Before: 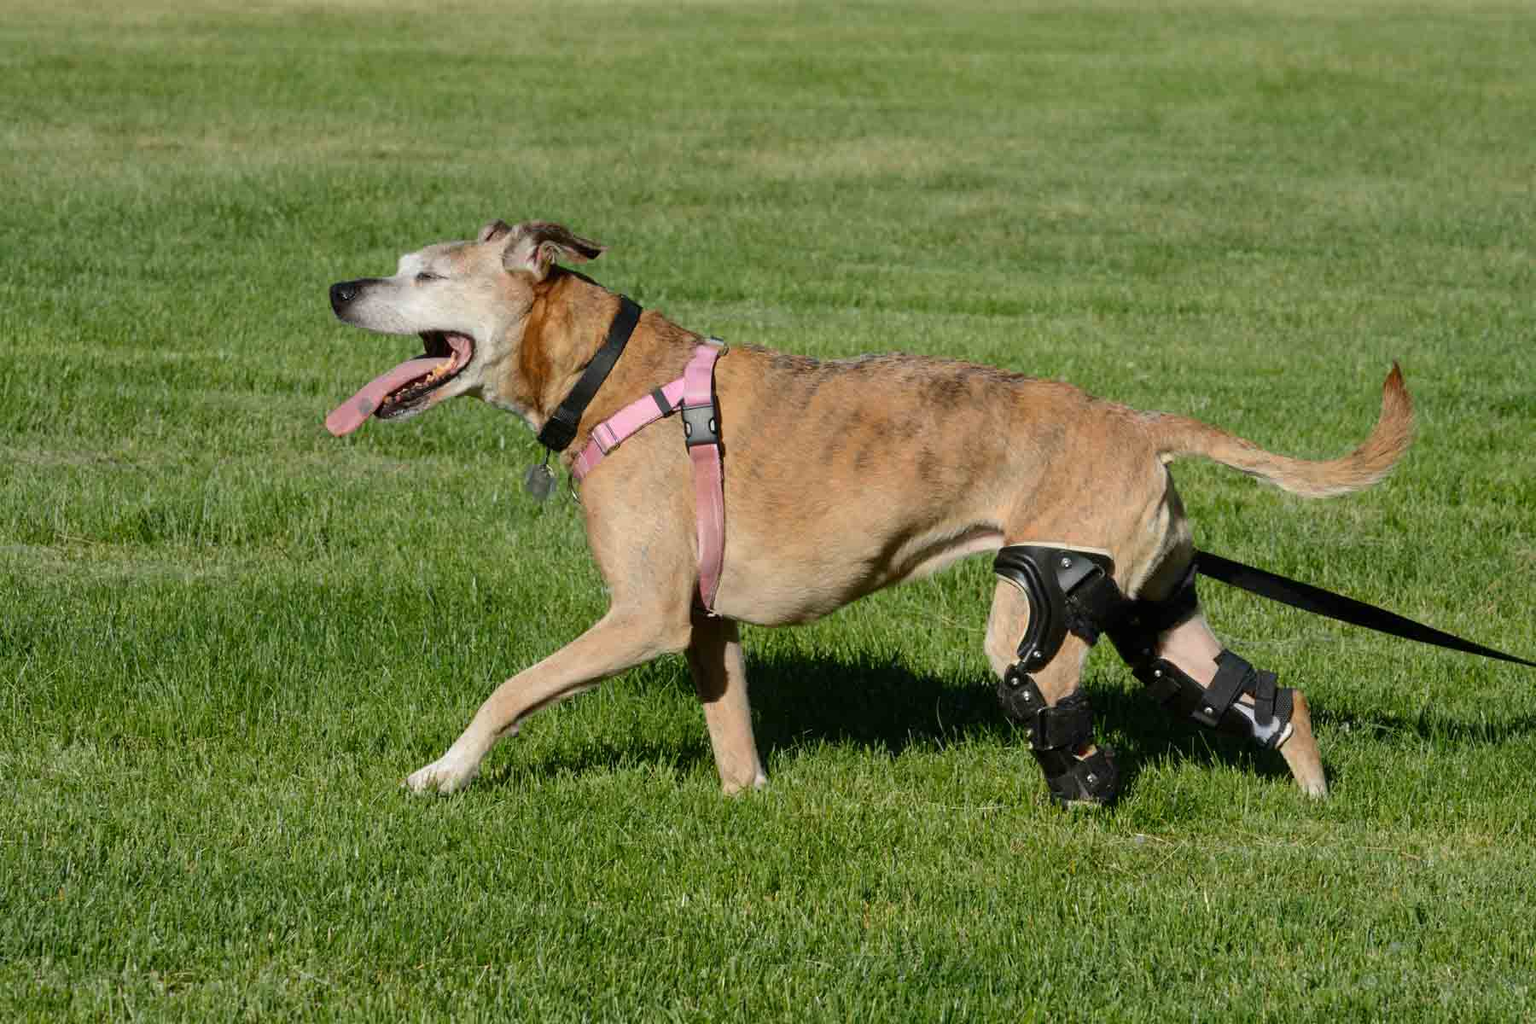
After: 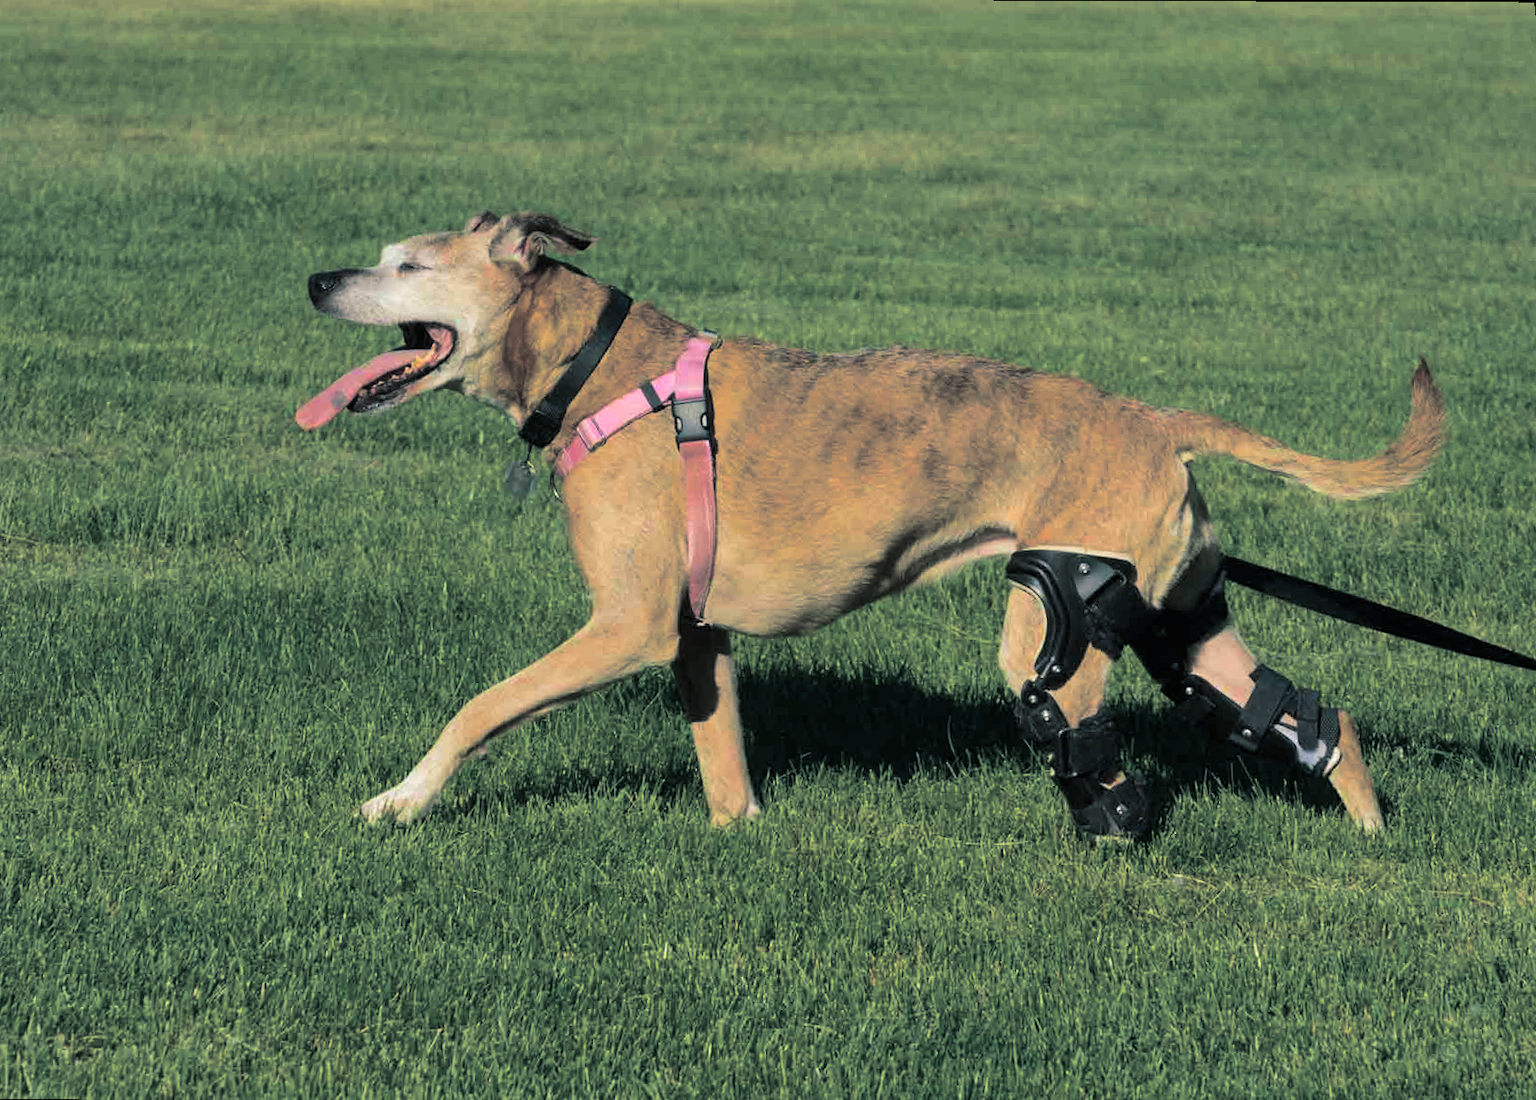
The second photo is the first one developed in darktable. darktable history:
split-toning: shadows › hue 205.2°, shadows › saturation 0.29, highlights › hue 50.4°, highlights › saturation 0.38, balance -49.9
rotate and perspective: rotation 0.215°, lens shift (vertical) -0.139, crop left 0.069, crop right 0.939, crop top 0.002, crop bottom 0.996
velvia: strength 45%
